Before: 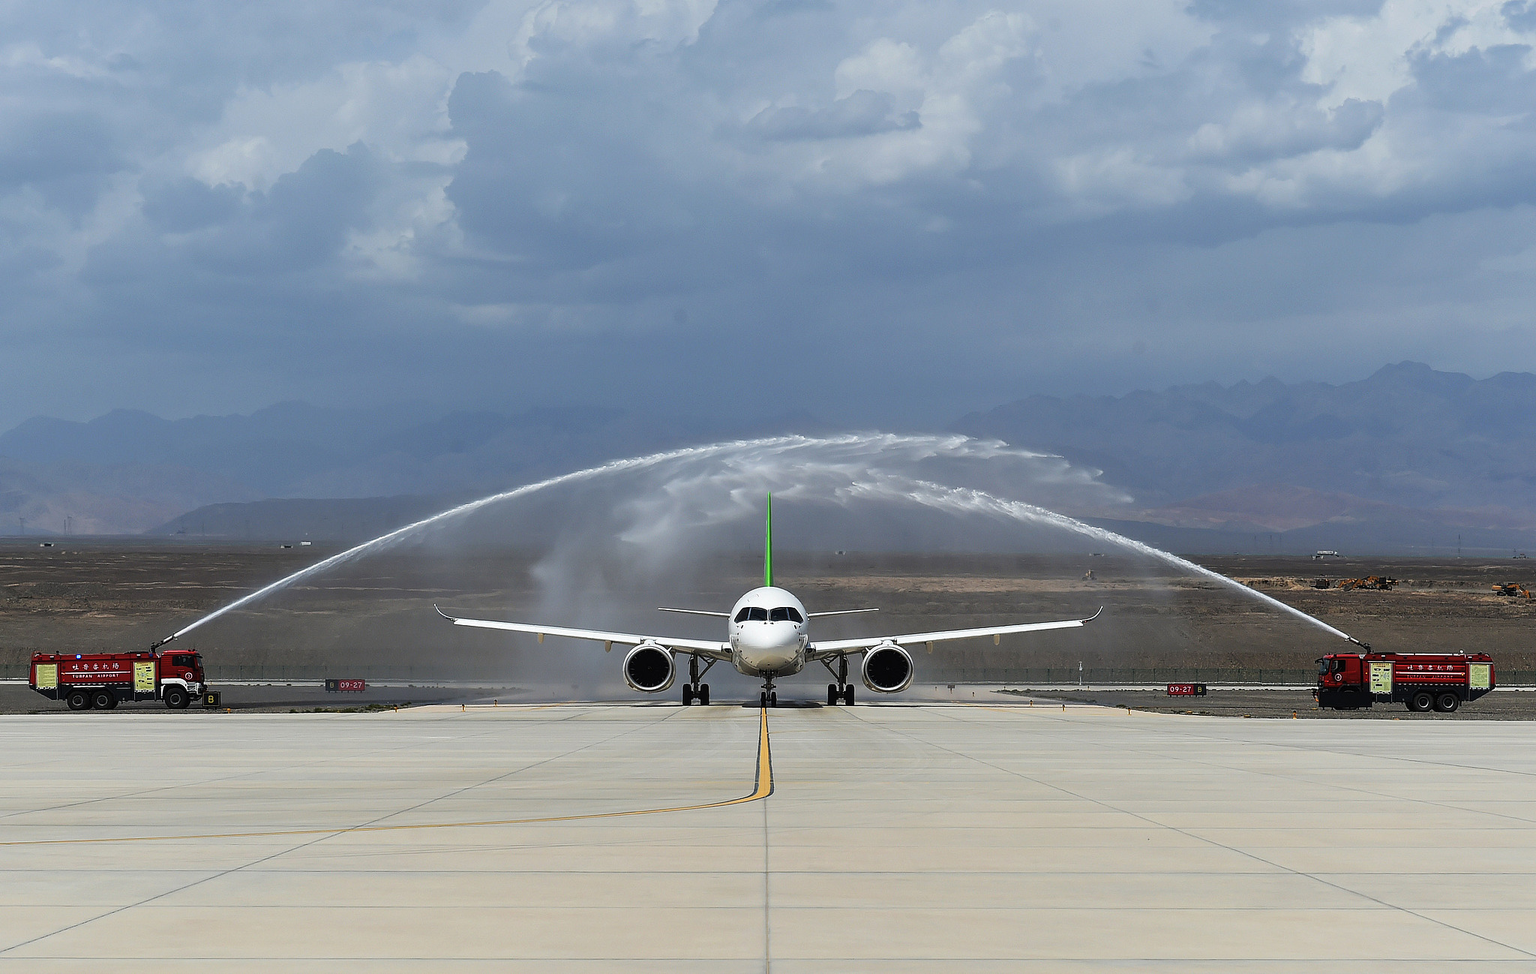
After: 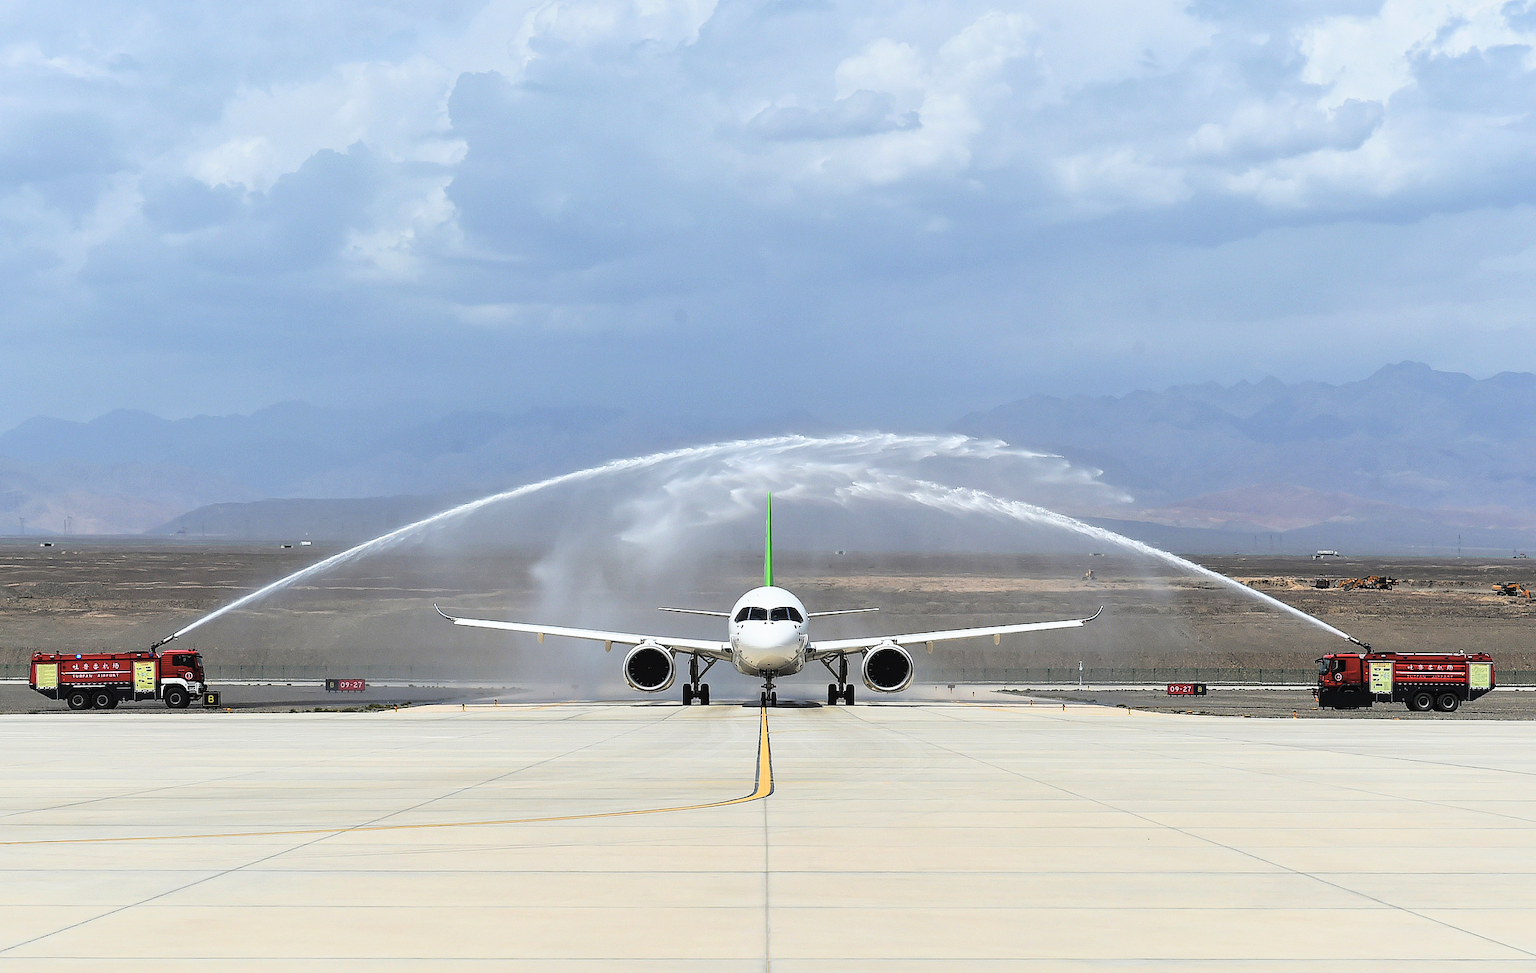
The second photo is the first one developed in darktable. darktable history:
contrast brightness saturation: brightness 0.145
local contrast: mode bilateral grid, contrast 20, coarseness 49, detail 119%, midtone range 0.2
tone curve: curves: ch0 [(0, 0.013) (0.129, 0.1) (0.327, 0.382) (0.489, 0.573) (0.66, 0.748) (0.858, 0.926) (1, 0.977)]; ch1 [(0, 0) (0.353, 0.344) (0.45, 0.46) (0.498, 0.498) (0.521, 0.512) (0.563, 0.559) (0.592, 0.578) (0.647, 0.657) (1, 1)]; ch2 [(0, 0) (0.333, 0.346) (0.375, 0.375) (0.424, 0.43) (0.476, 0.492) (0.502, 0.502) (0.524, 0.531) (0.579, 0.61) (0.612, 0.644) (0.66, 0.715) (1, 1)], color space Lab, linked channels, preserve colors none
